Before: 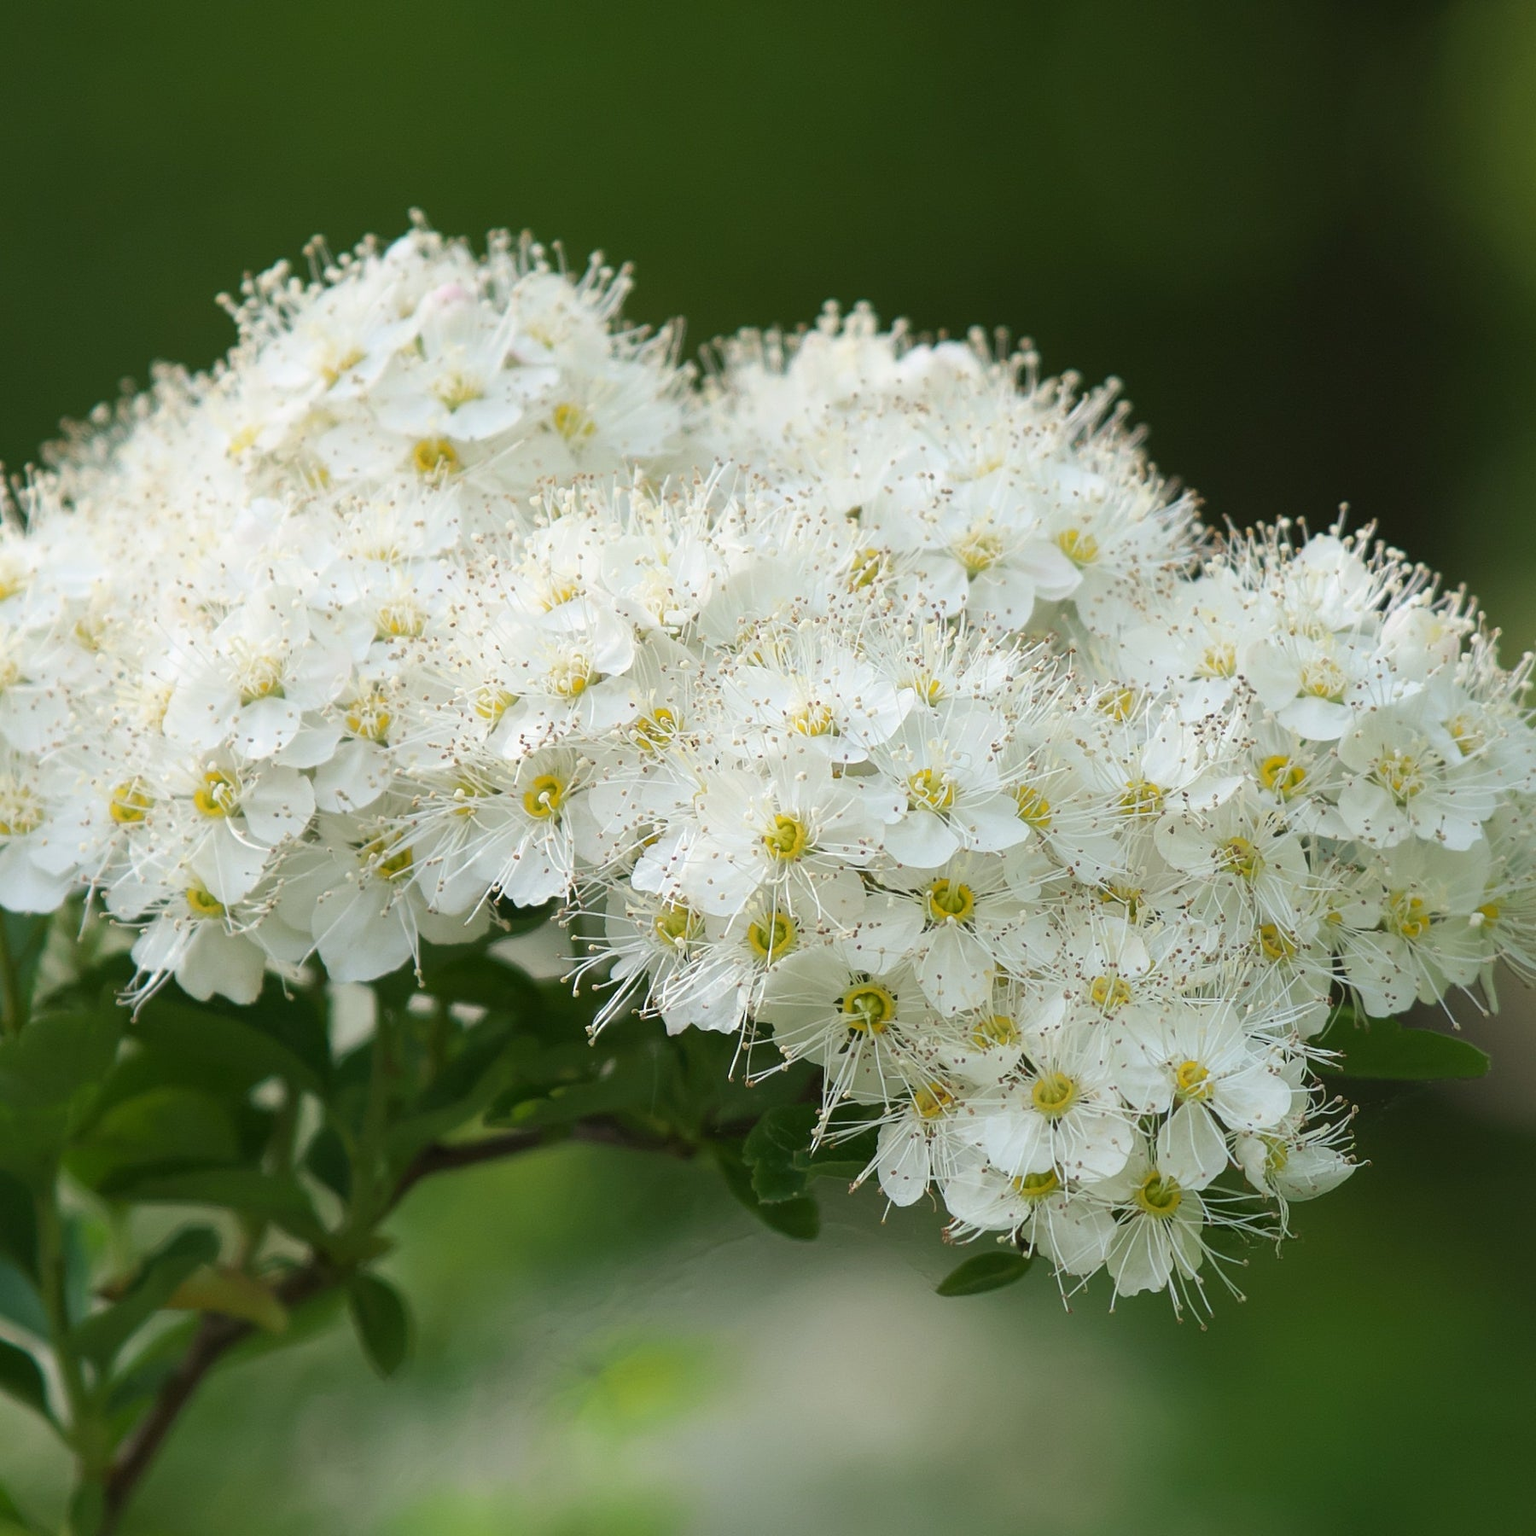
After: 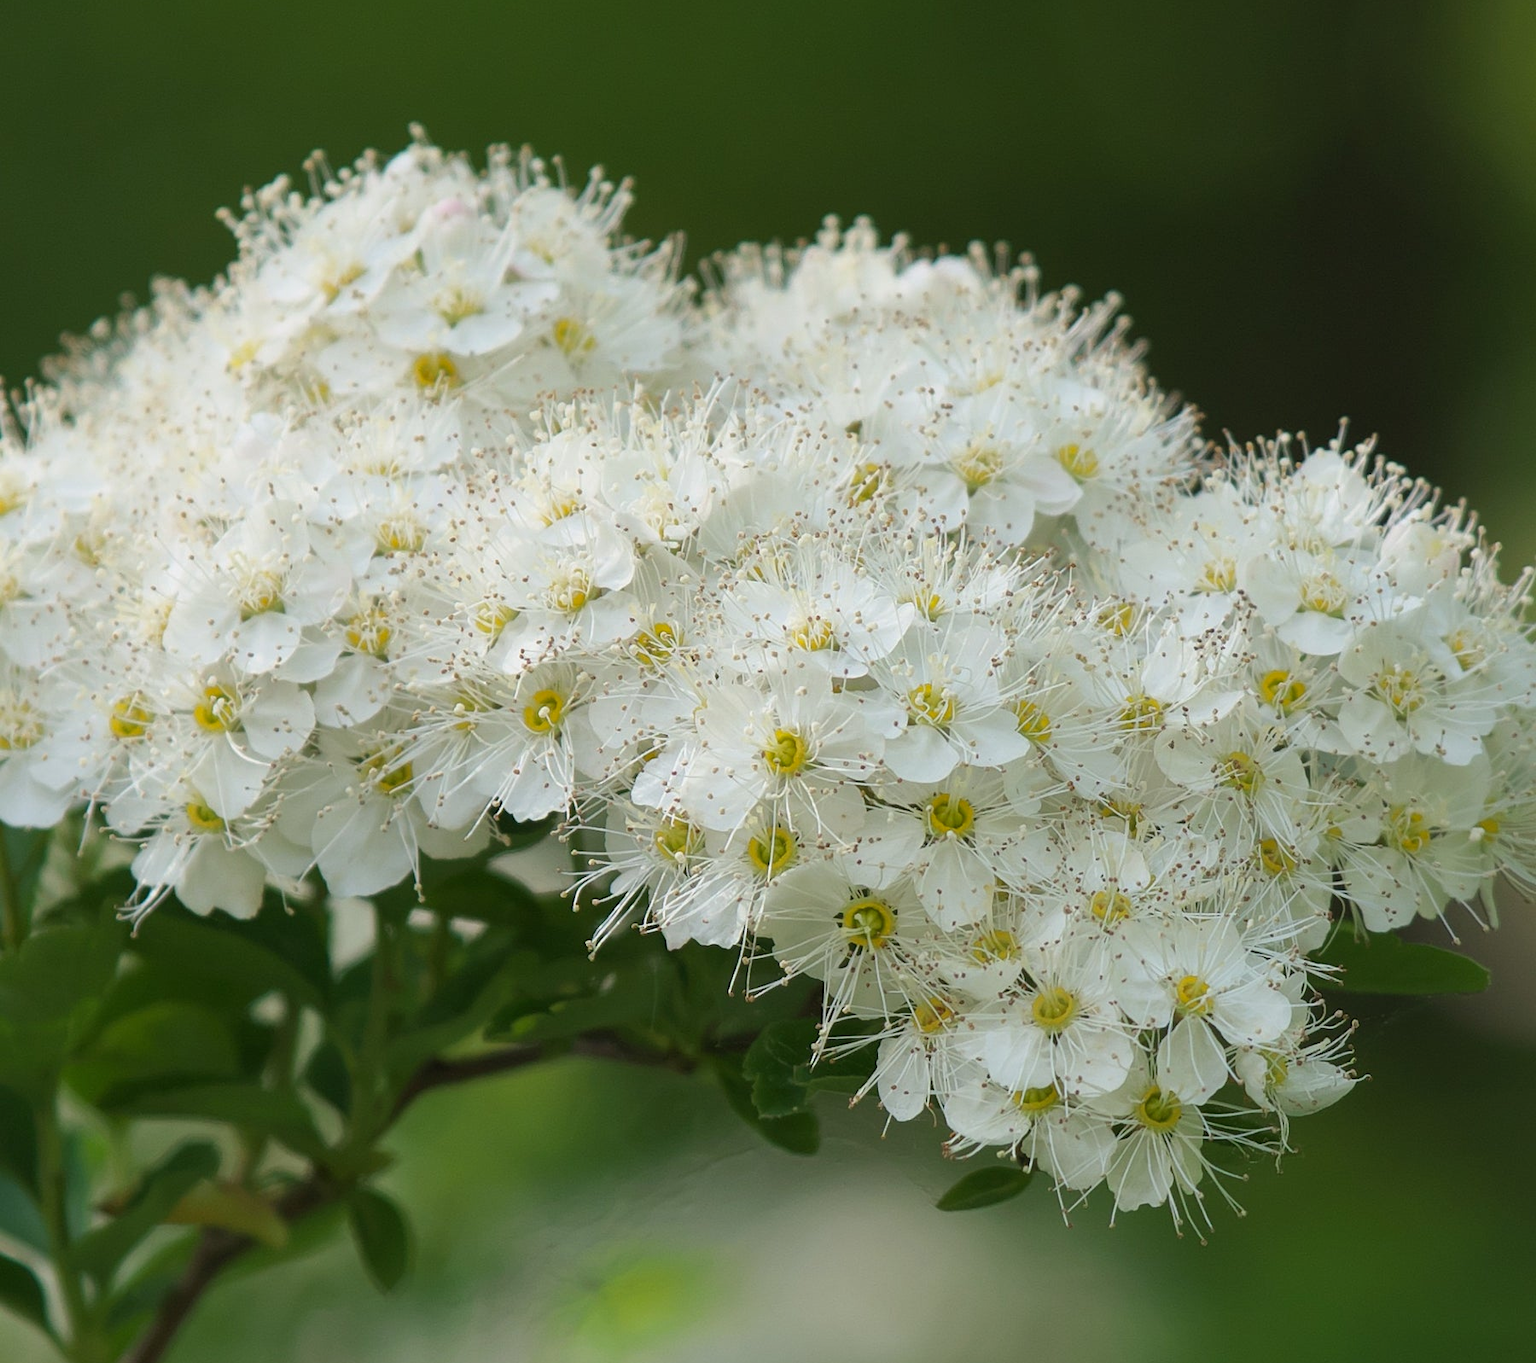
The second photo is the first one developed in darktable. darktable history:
shadows and highlights: shadows 25, white point adjustment -3, highlights -30
crop and rotate: top 5.609%, bottom 5.609%
